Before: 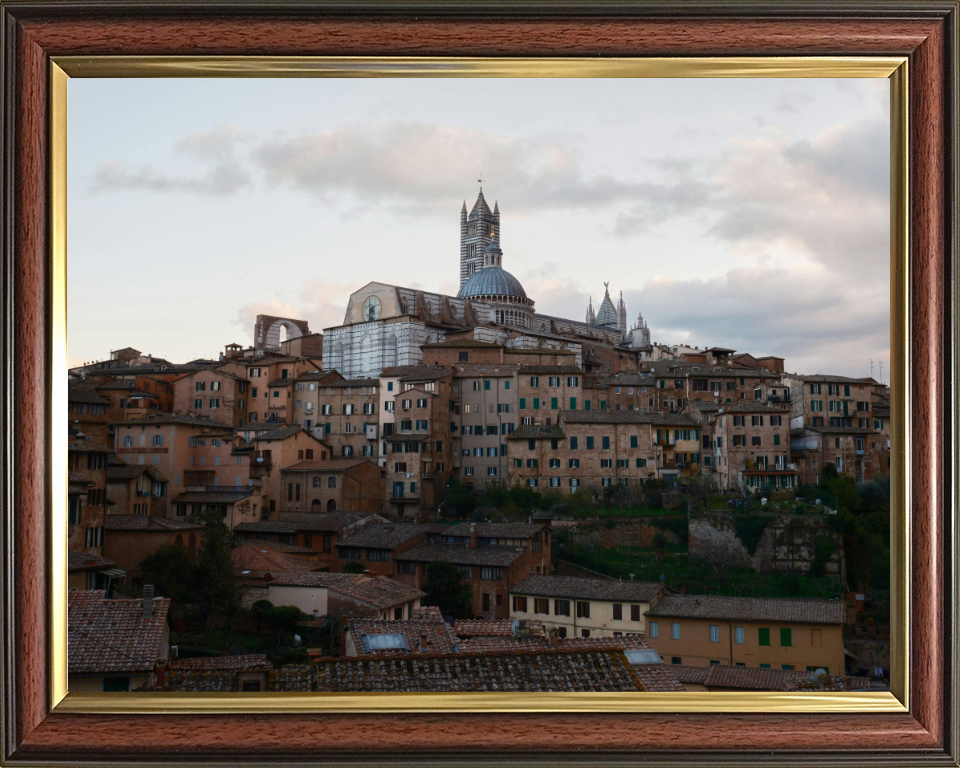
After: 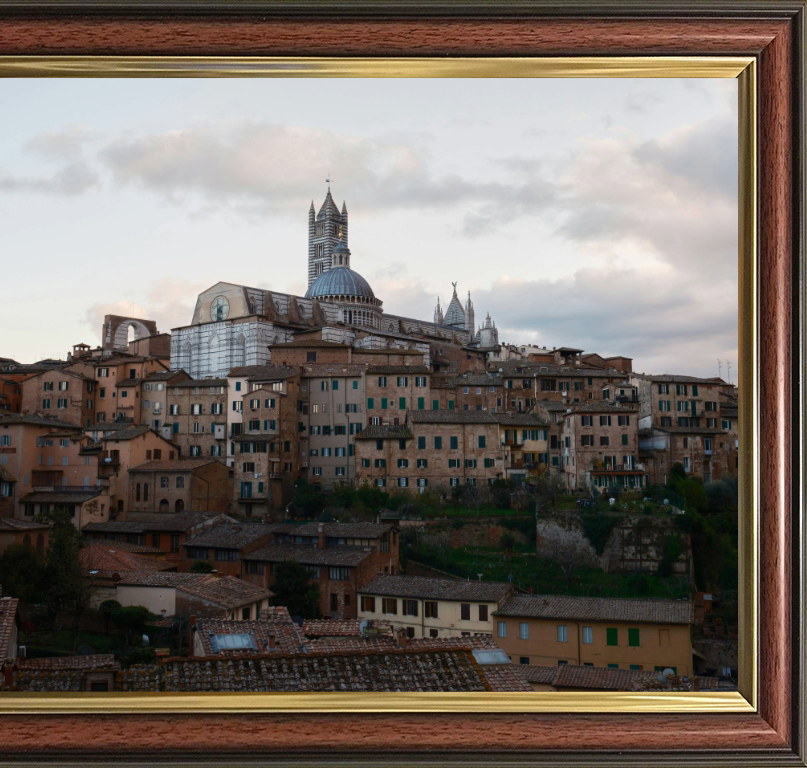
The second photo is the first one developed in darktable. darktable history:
crop: left 15.899%
